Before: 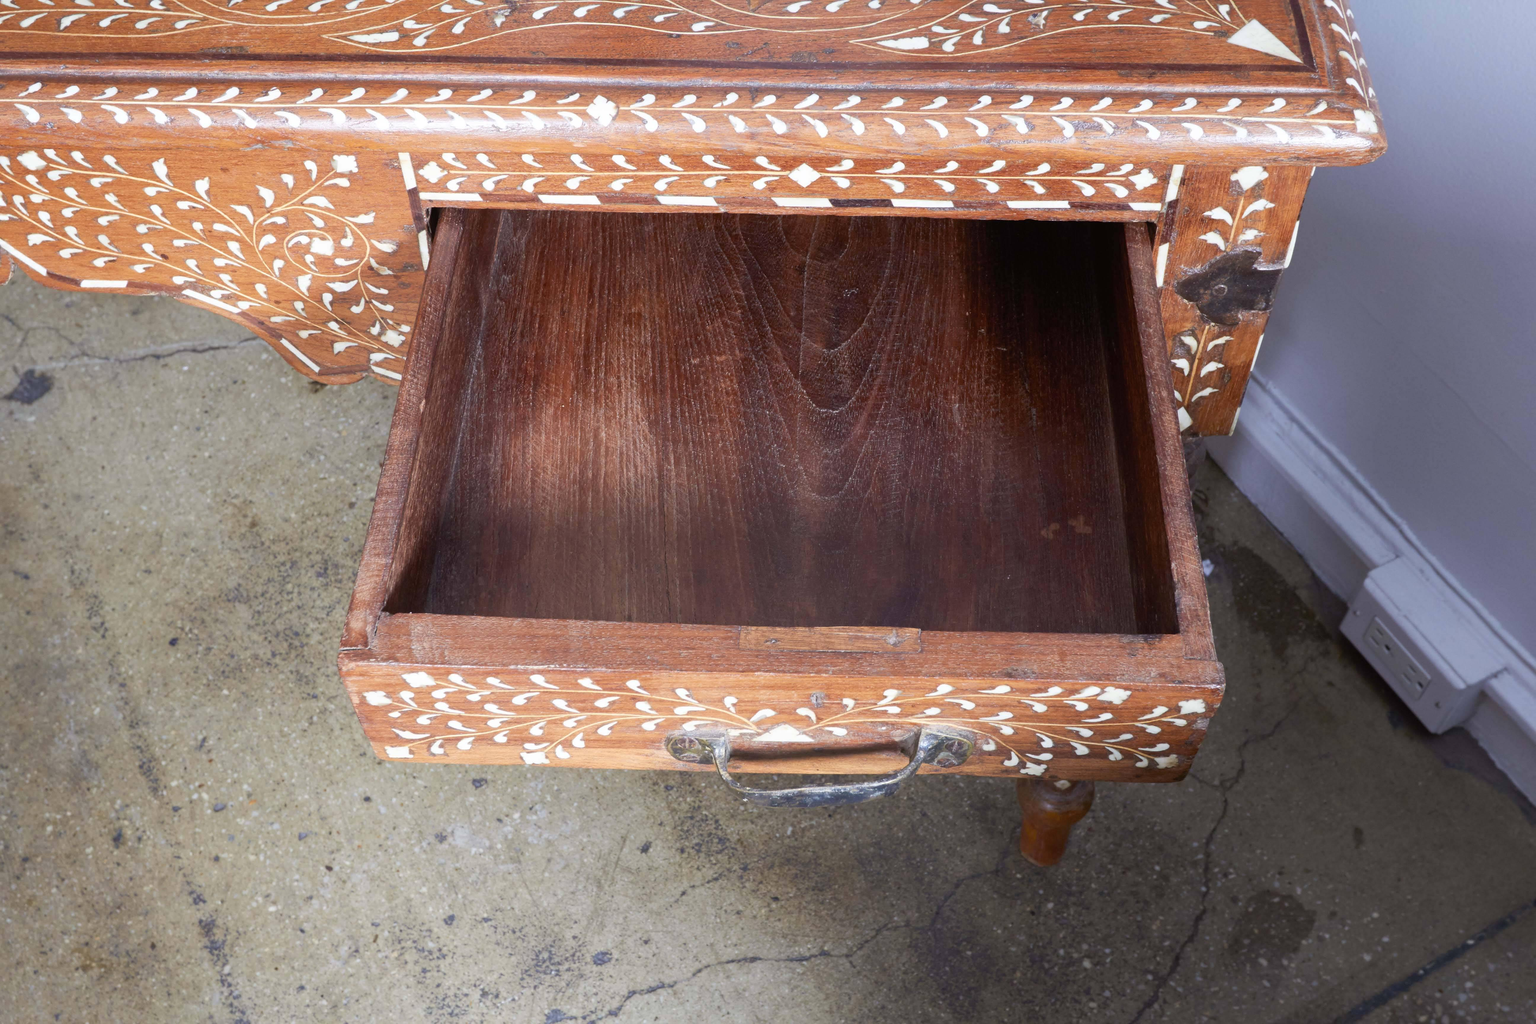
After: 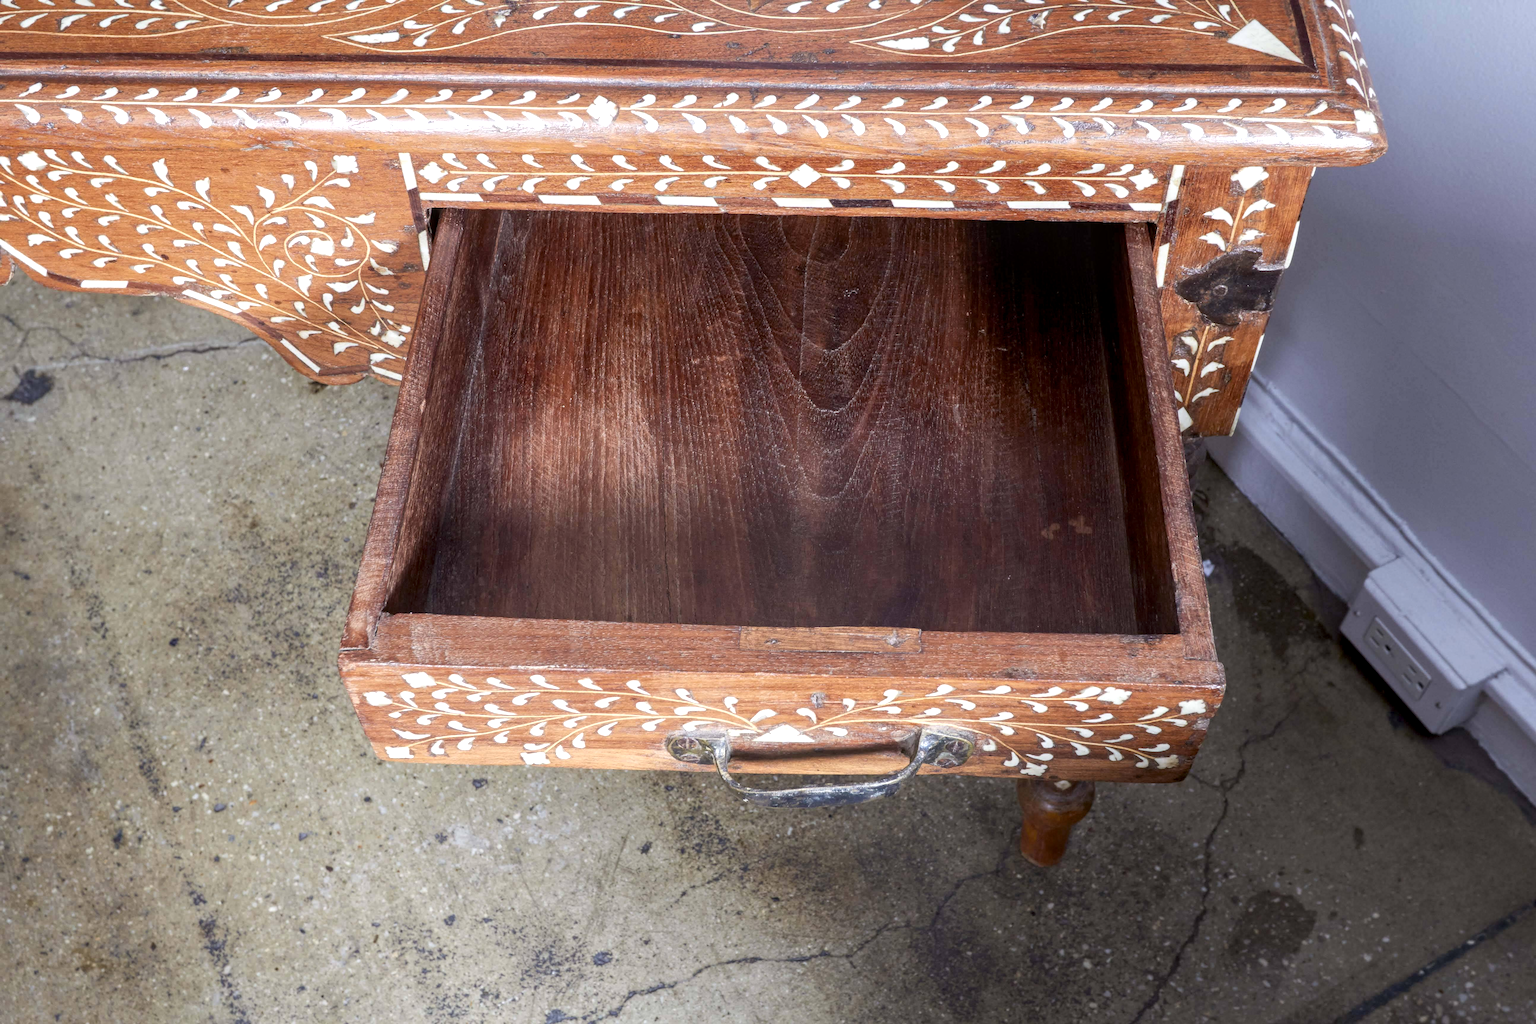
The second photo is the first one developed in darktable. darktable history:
local contrast: highlights 62%, detail 143%, midtone range 0.423
